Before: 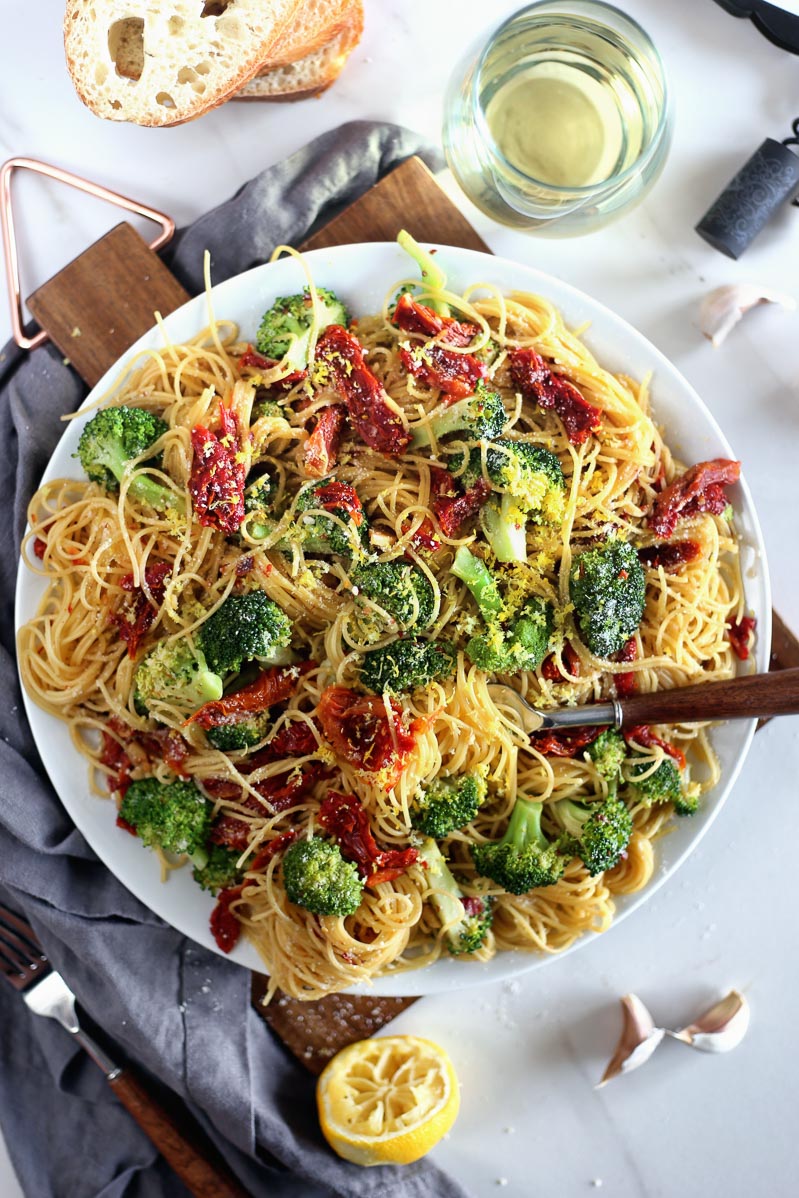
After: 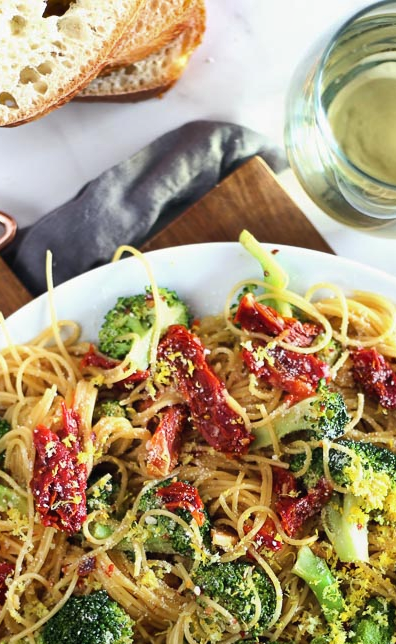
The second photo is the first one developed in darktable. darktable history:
crop: left 19.856%, right 30.226%, bottom 46.176%
contrast equalizer: octaves 7, y [[0.5, 0.5, 0.478, 0.5, 0.5, 0.5], [0.5 ×6], [0.5 ×6], [0 ×6], [0 ×6]]
shadows and highlights: shadows 60.95, soften with gaussian
